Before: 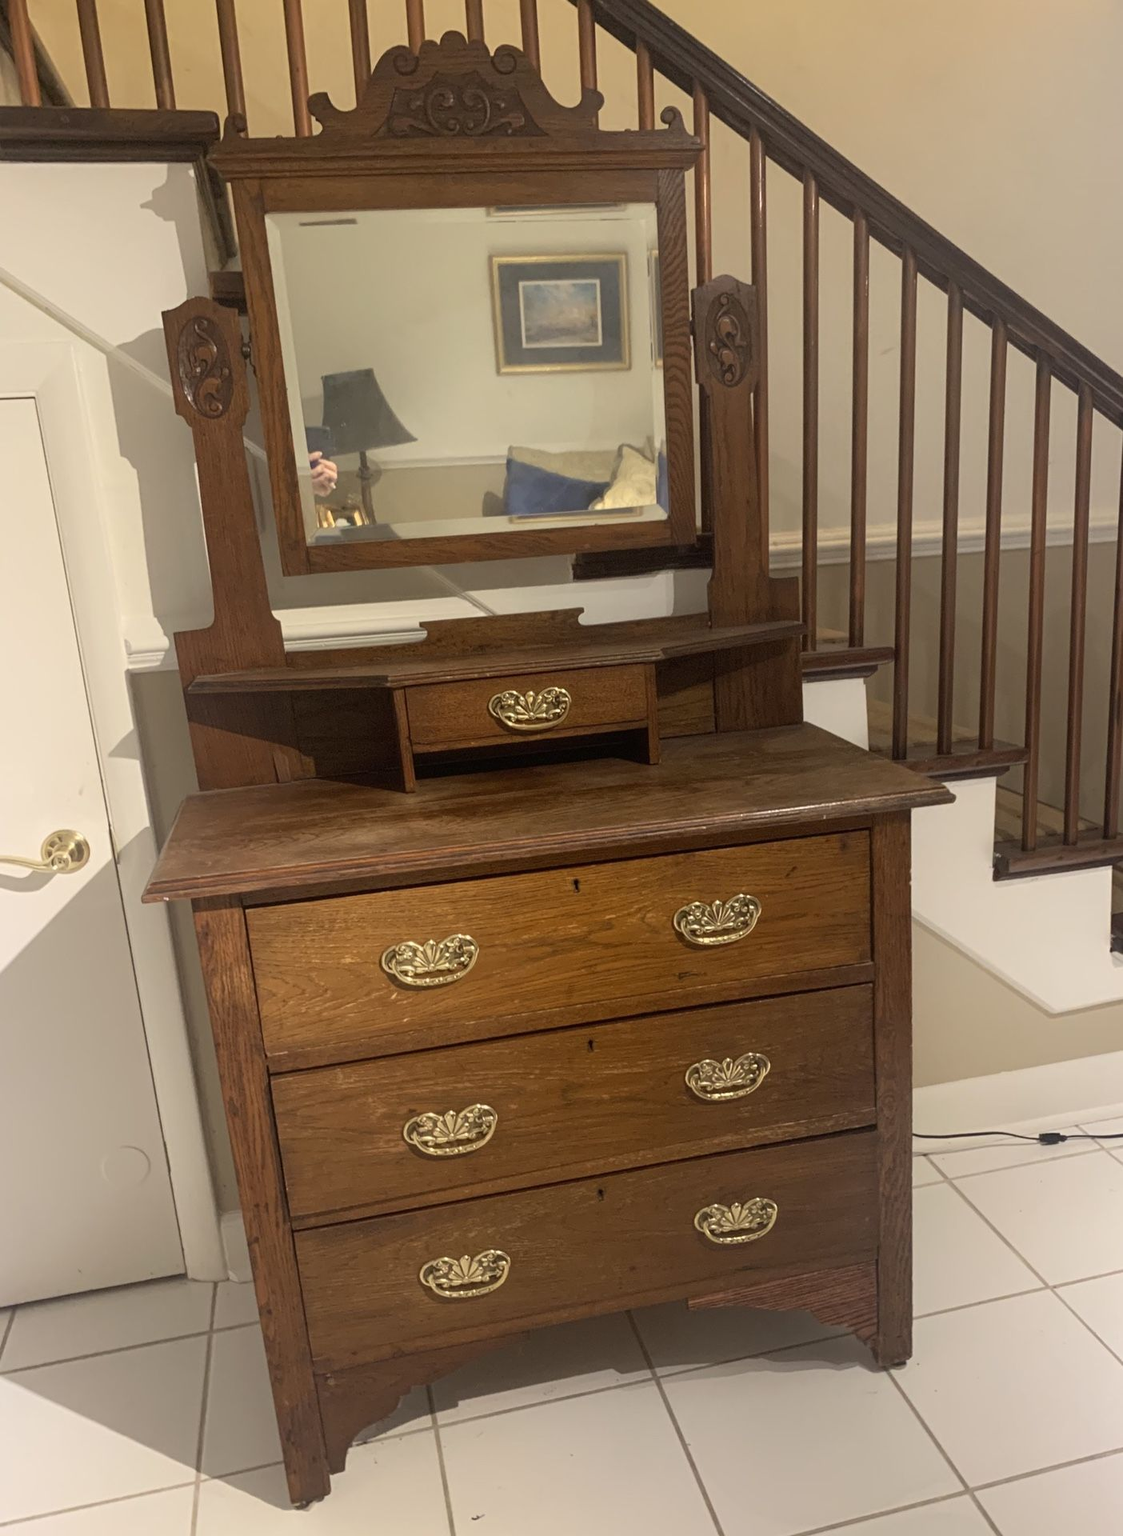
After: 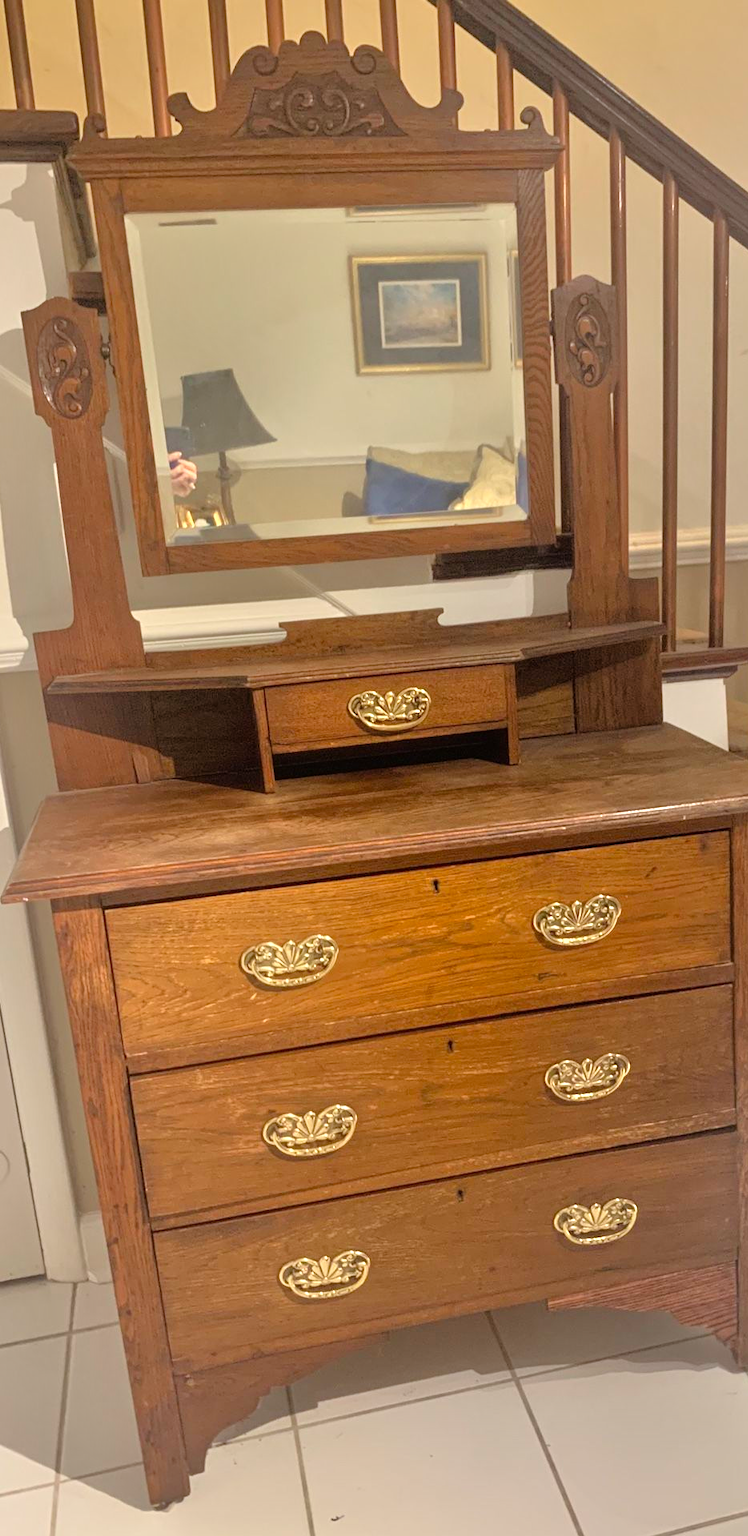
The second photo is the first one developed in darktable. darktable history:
crop and rotate: left 12.673%, right 20.66%
tone equalizer: -7 EV 0.15 EV, -6 EV 0.6 EV, -5 EV 1.15 EV, -4 EV 1.33 EV, -3 EV 1.15 EV, -2 EV 0.6 EV, -1 EV 0.15 EV, mask exposure compensation -0.5 EV
